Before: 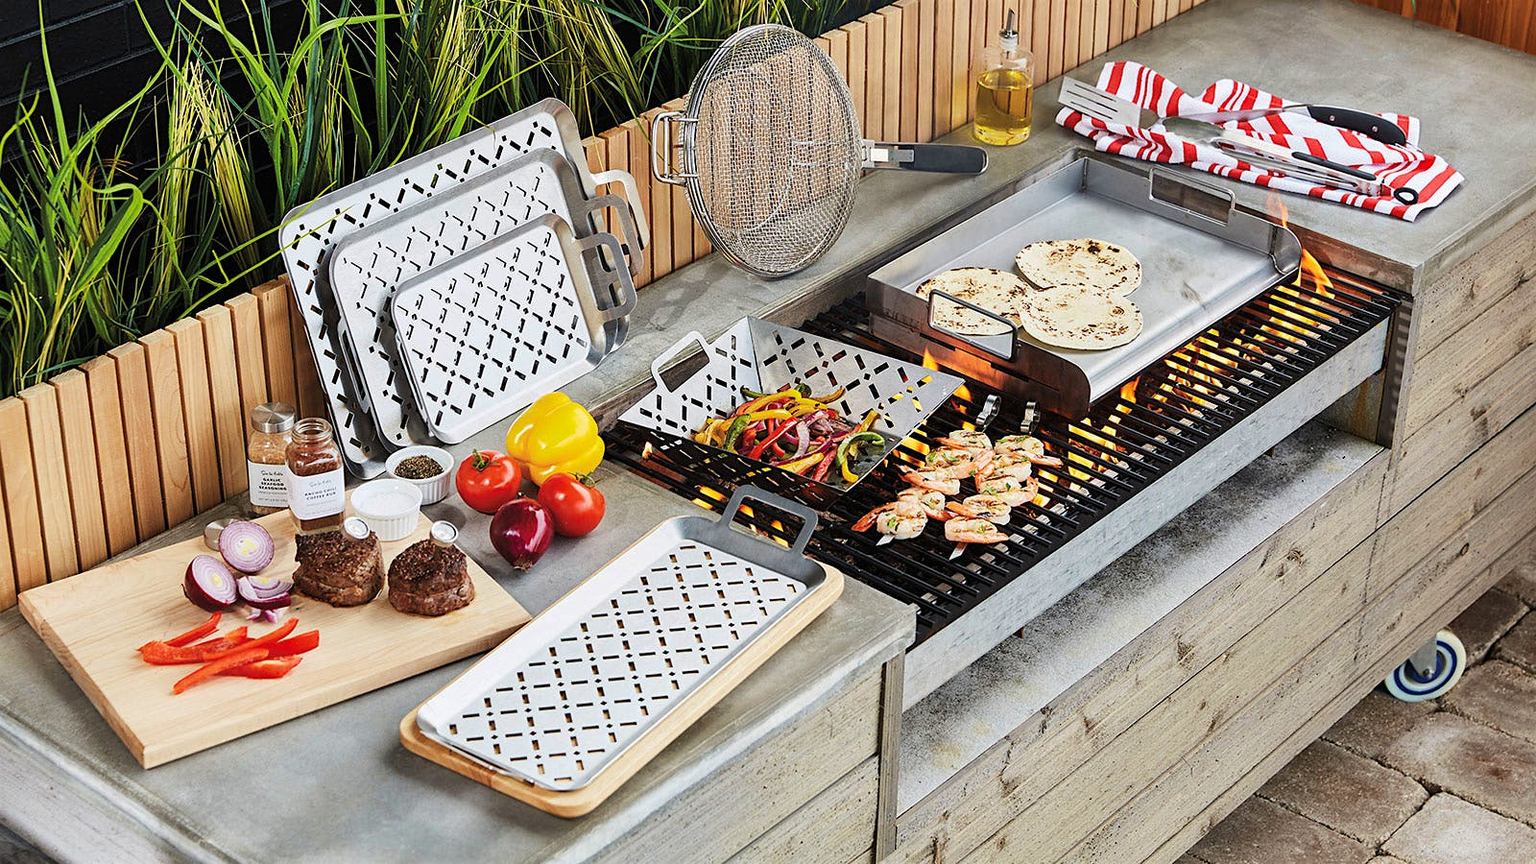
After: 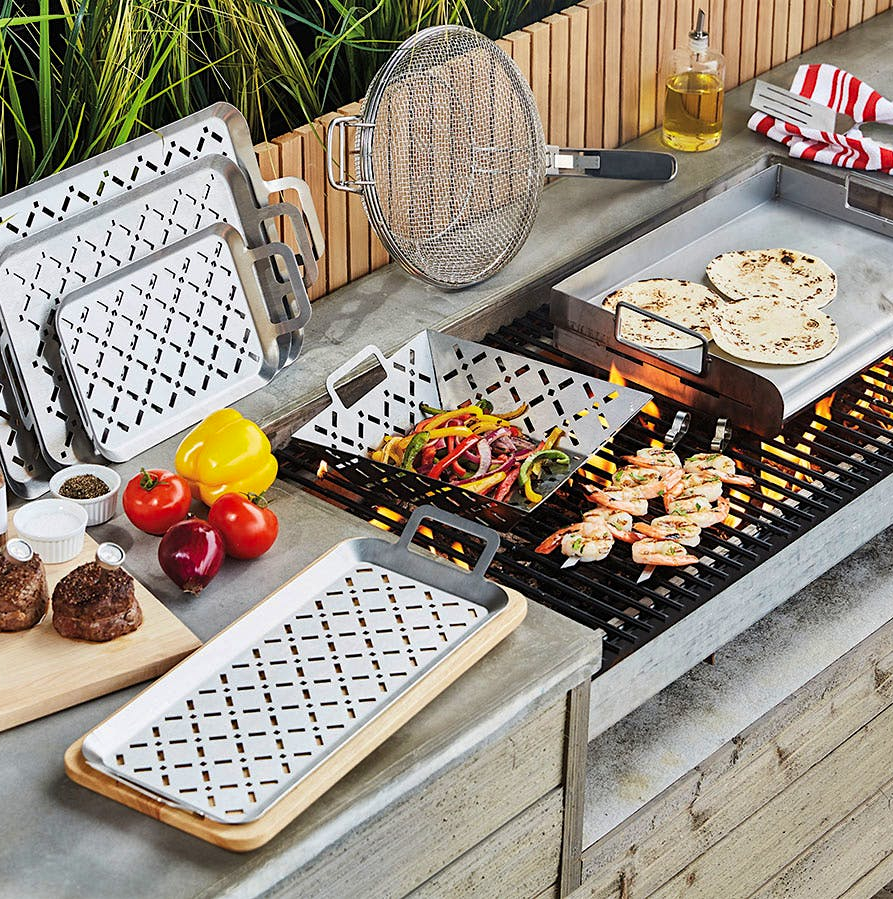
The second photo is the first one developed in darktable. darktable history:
shadows and highlights: low approximation 0.01, soften with gaussian
exposure: compensate highlight preservation false
crop: left 22.015%, right 22.151%, bottom 0.011%
